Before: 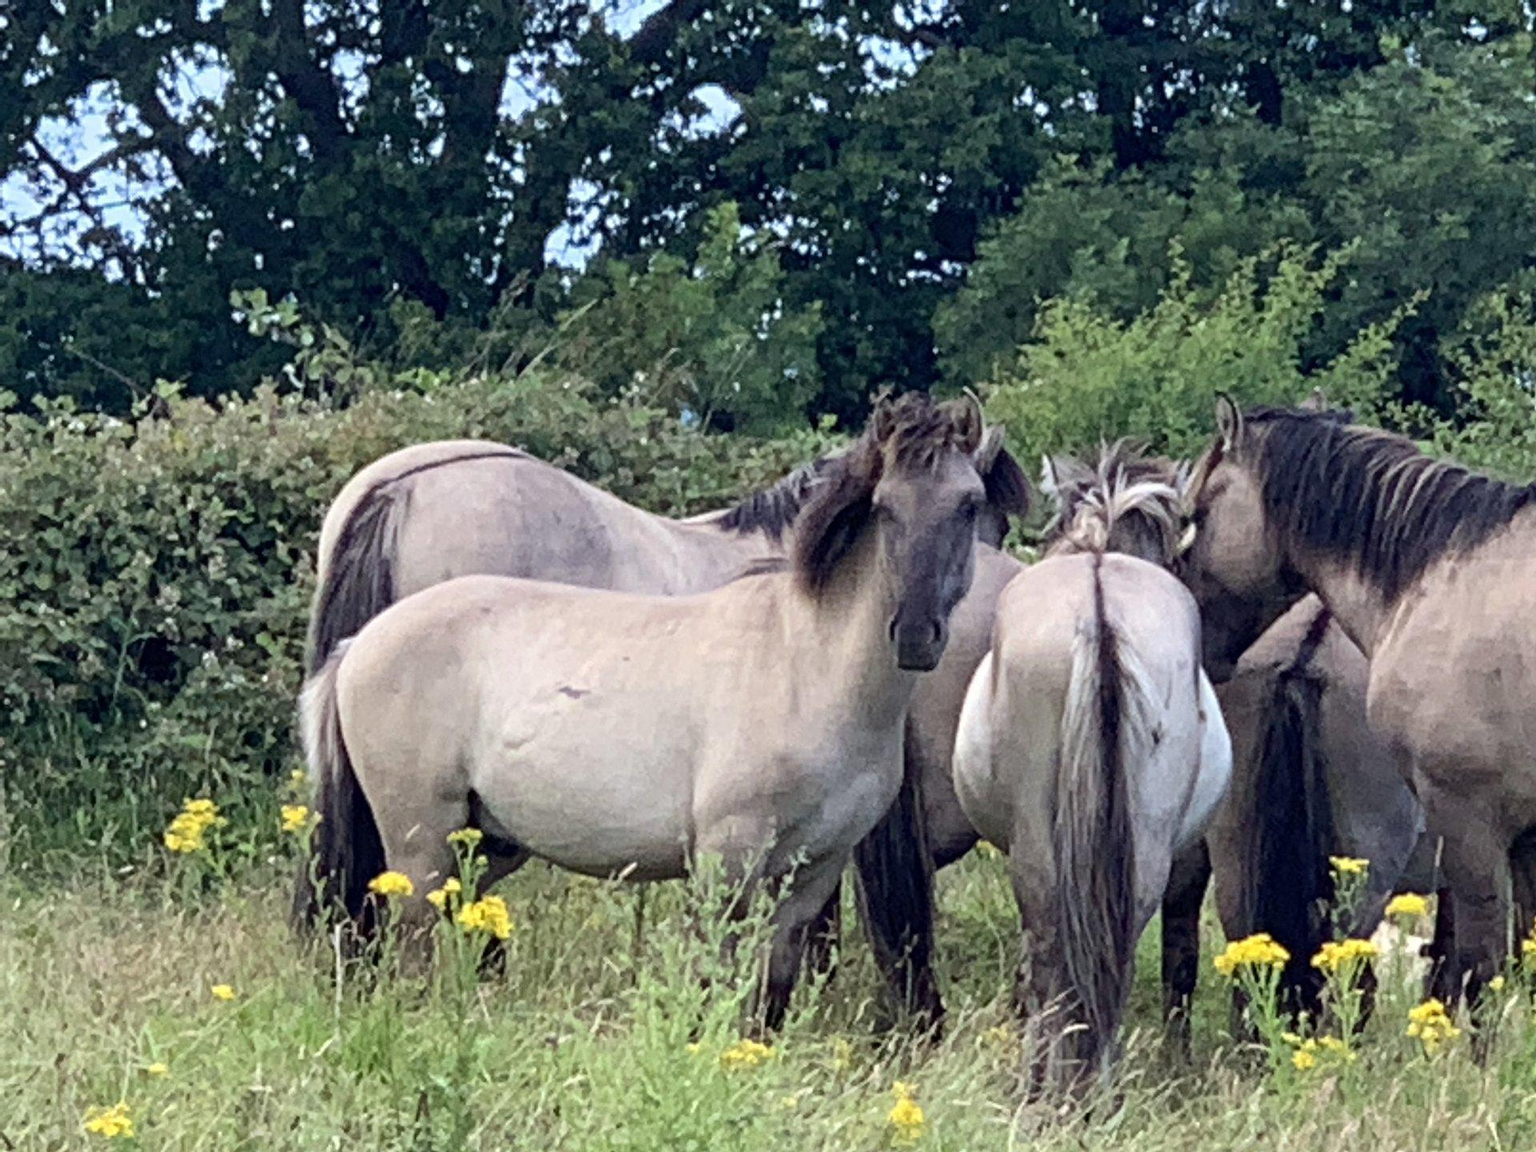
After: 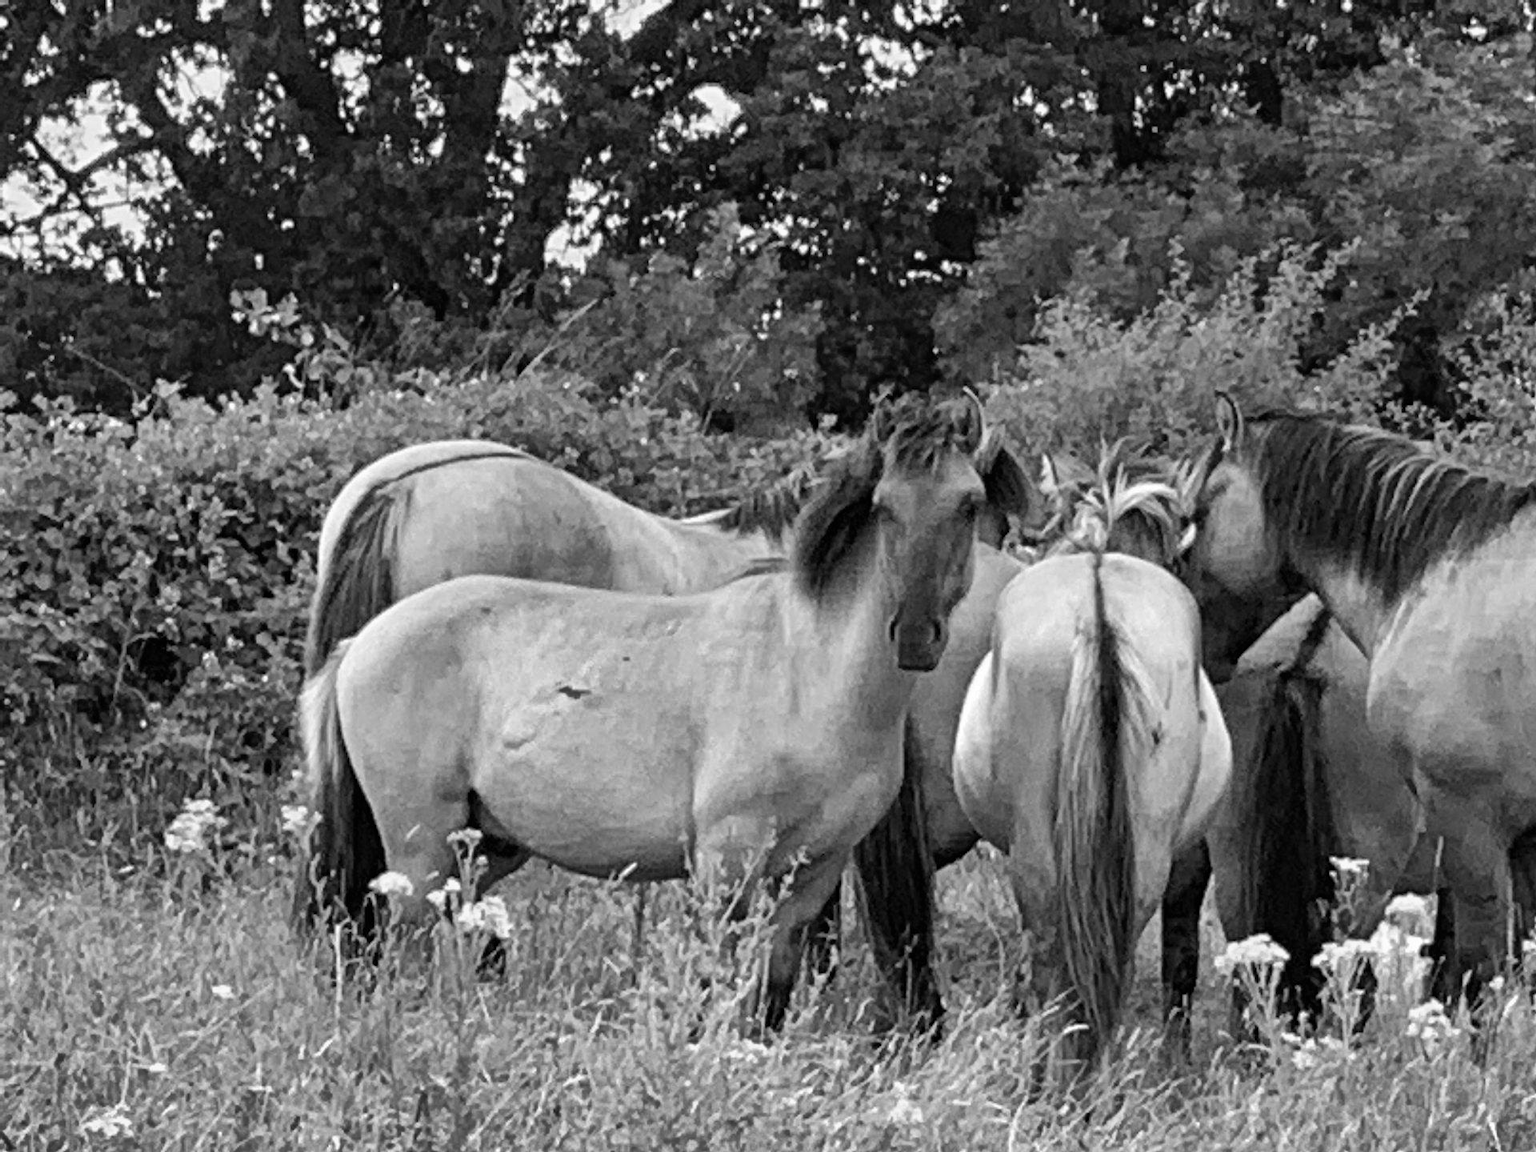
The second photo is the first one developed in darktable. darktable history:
shadows and highlights: shadows 20.91, highlights -82.73, soften with gaussian
monochrome: a -3.63, b -0.465
